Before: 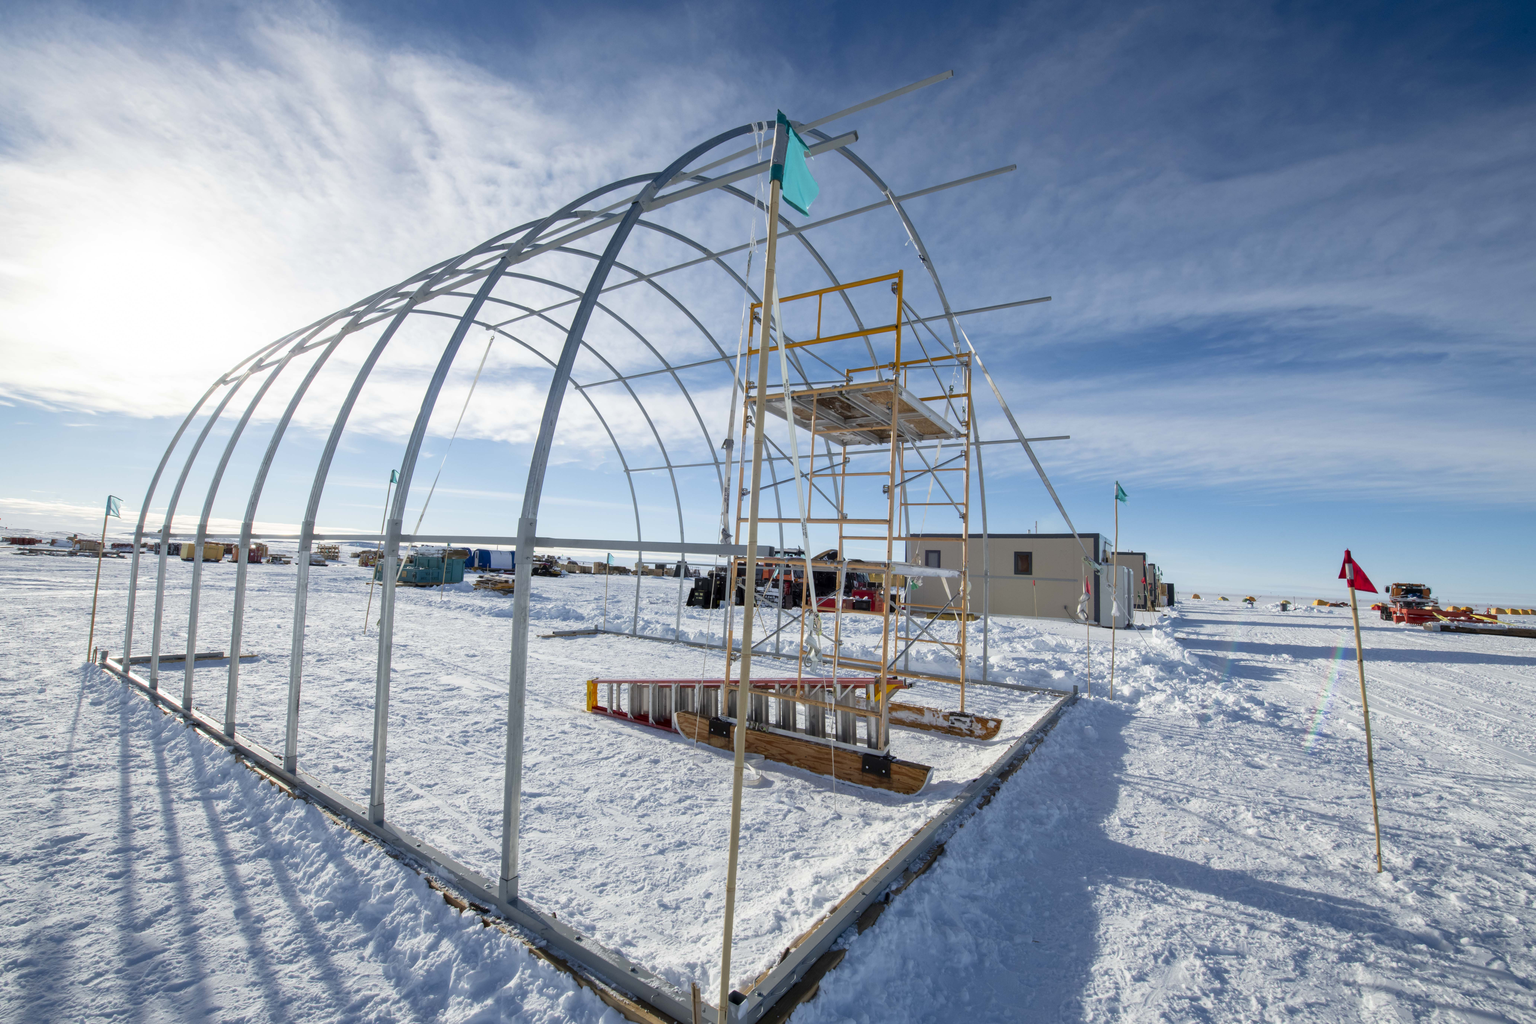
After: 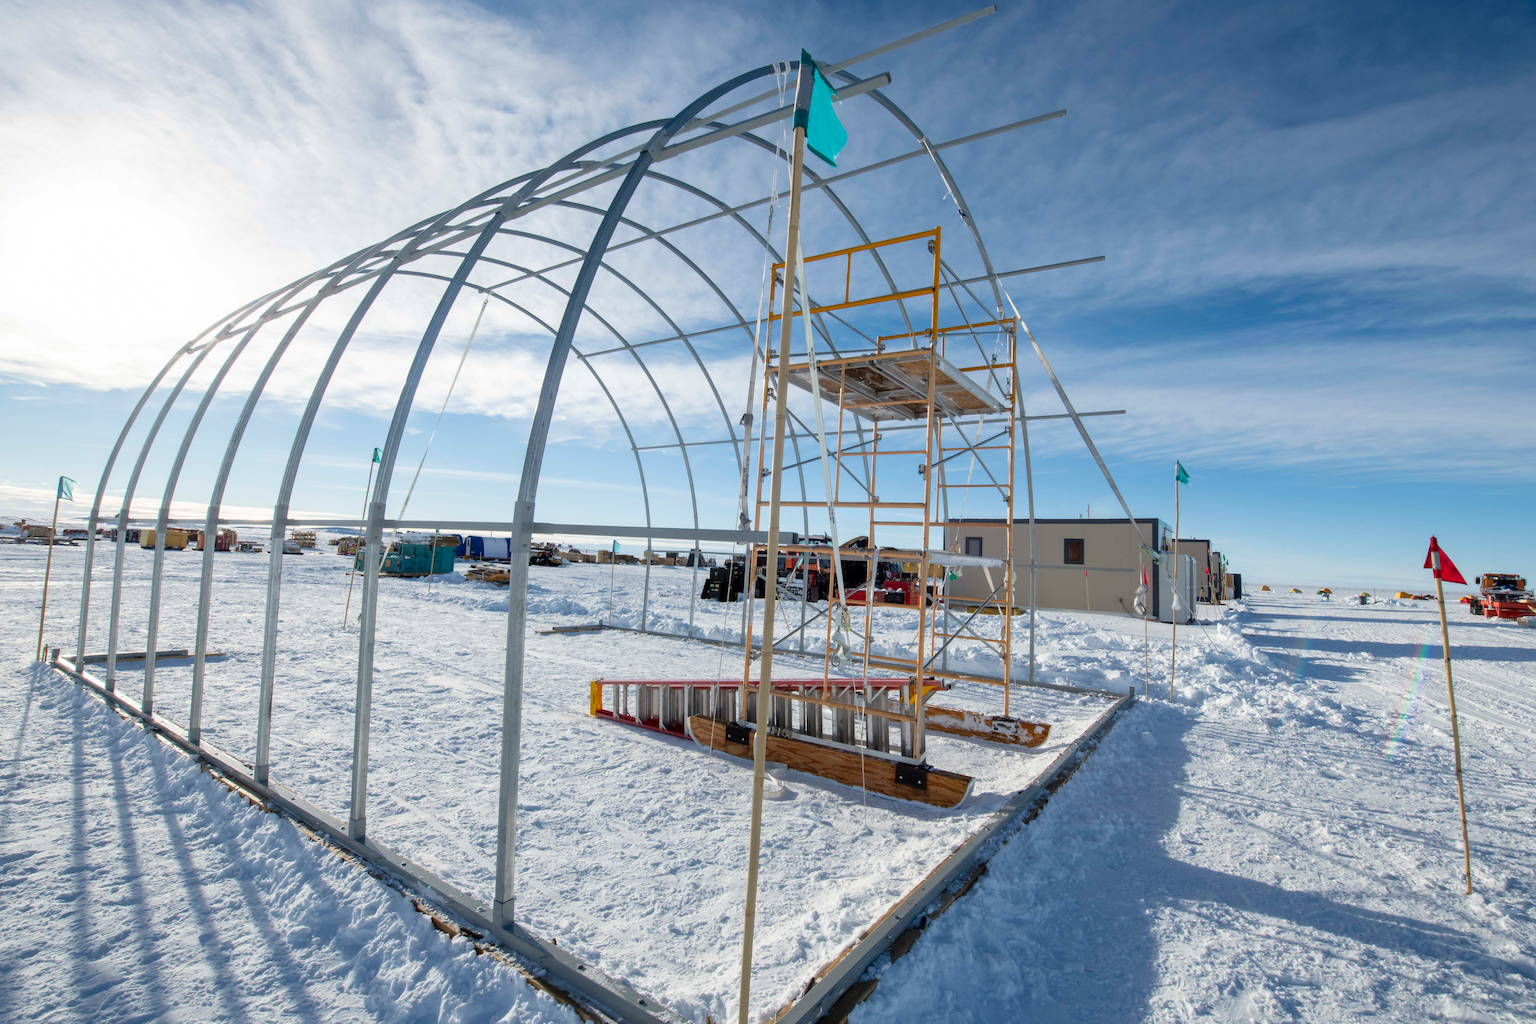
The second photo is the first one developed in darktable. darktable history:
crop: left 3.551%, top 6.453%, right 6.223%, bottom 3.285%
